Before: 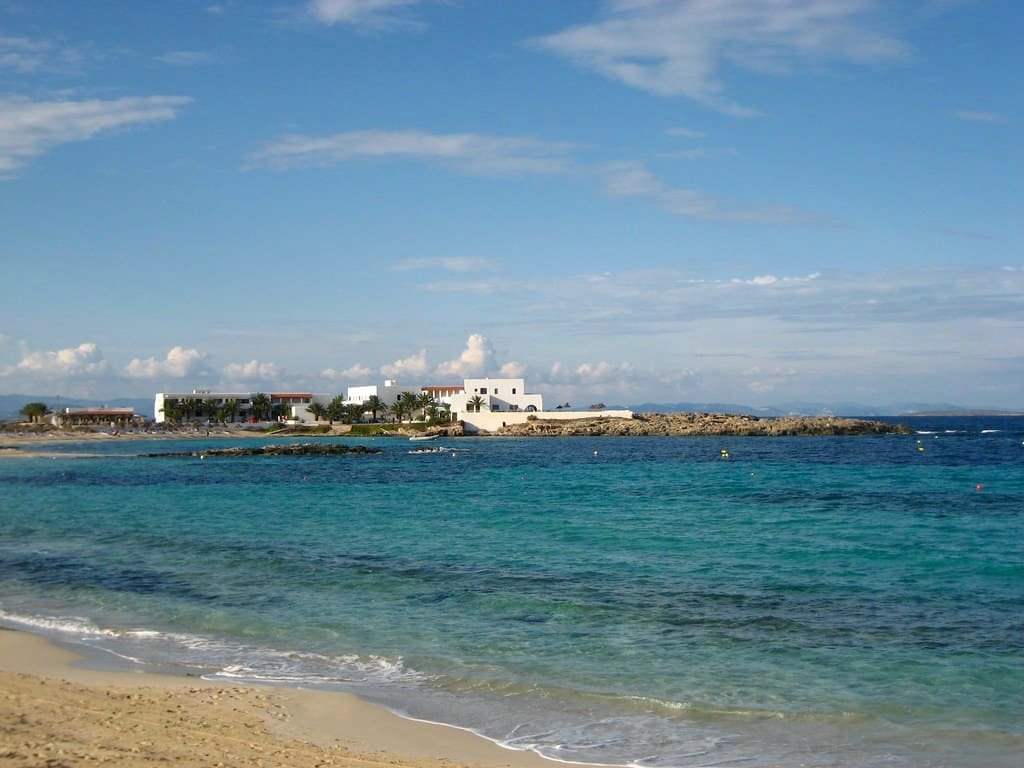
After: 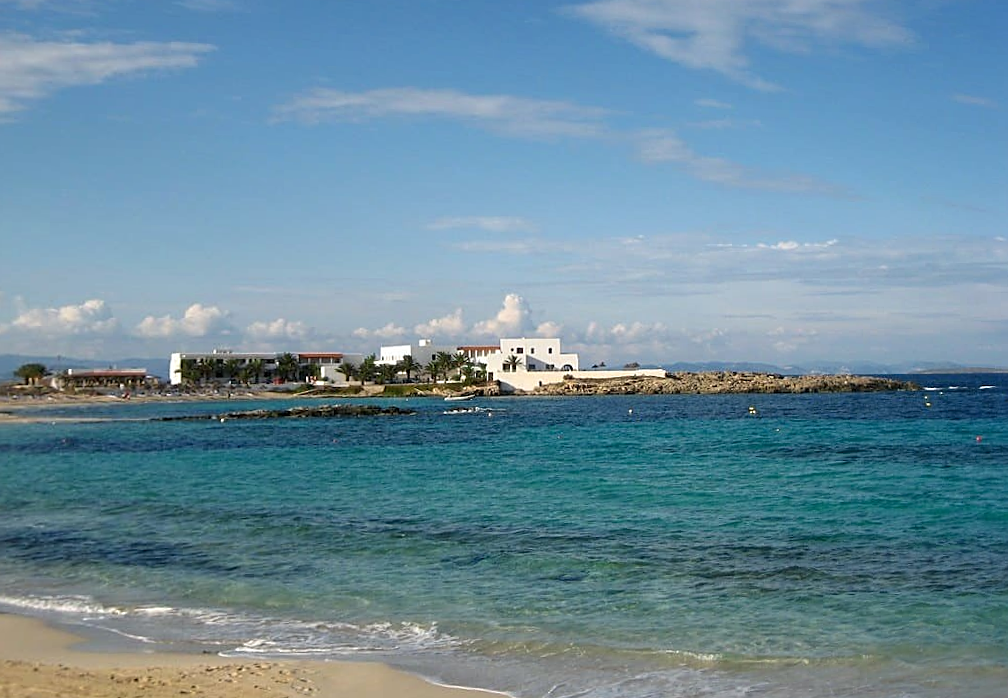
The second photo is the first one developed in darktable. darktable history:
rotate and perspective: rotation -0.013°, lens shift (vertical) -0.027, lens shift (horizontal) 0.178, crop left 0.016, crop right 0.989, crop top 0.082, crop bottom 0.918
sharpen: on, module defaults
